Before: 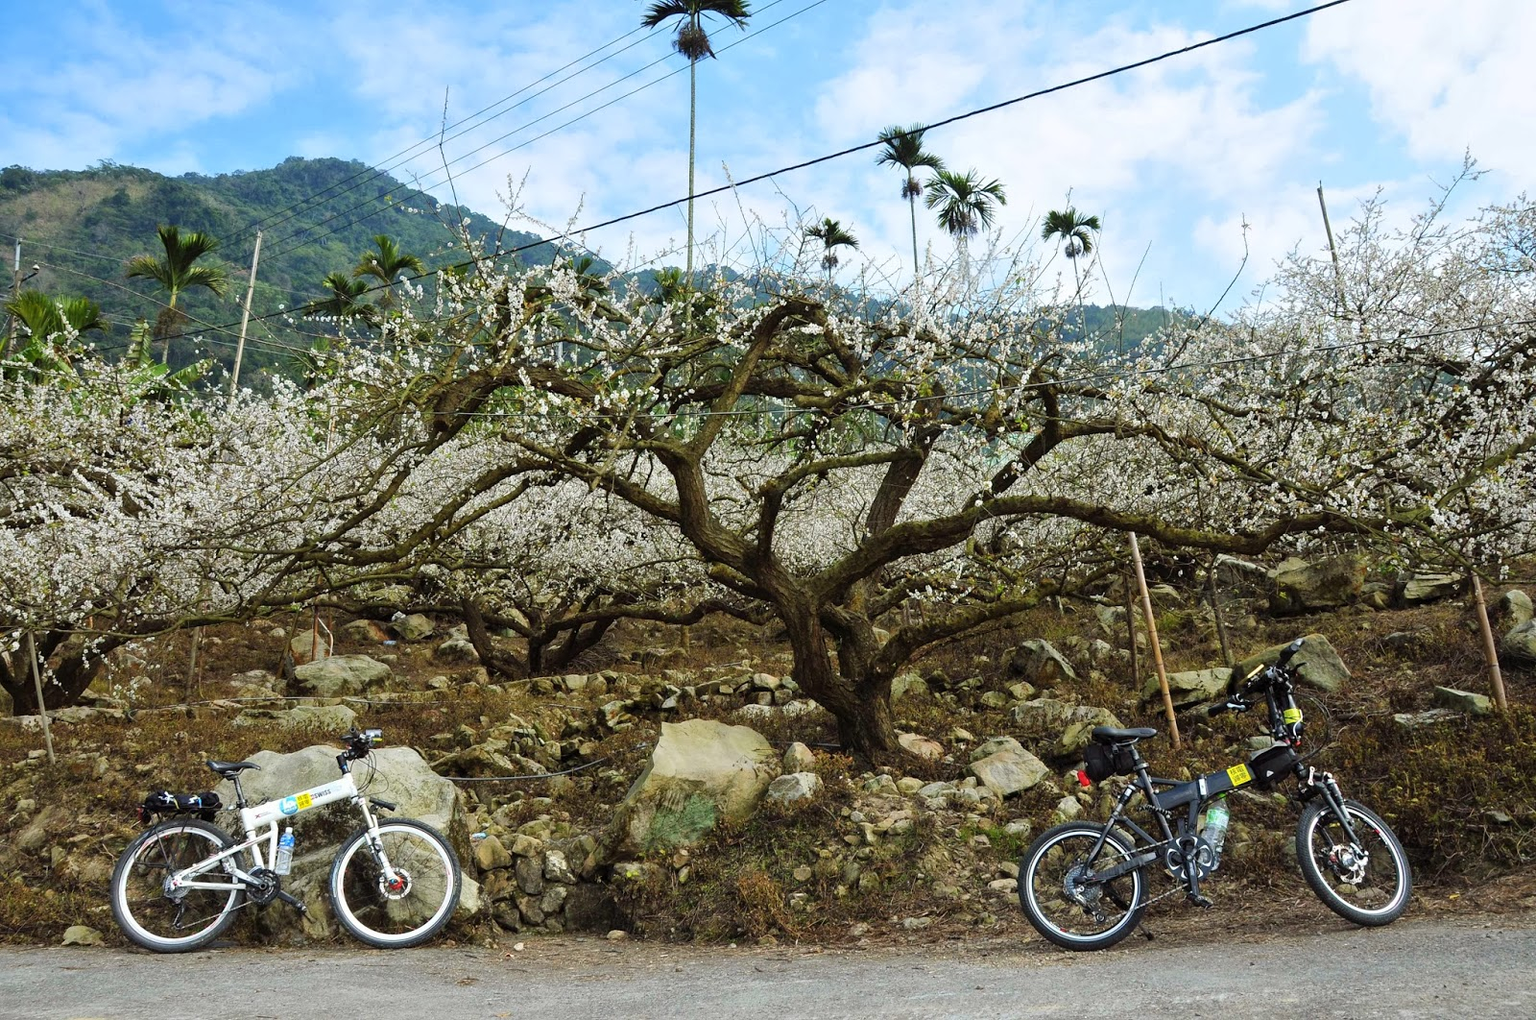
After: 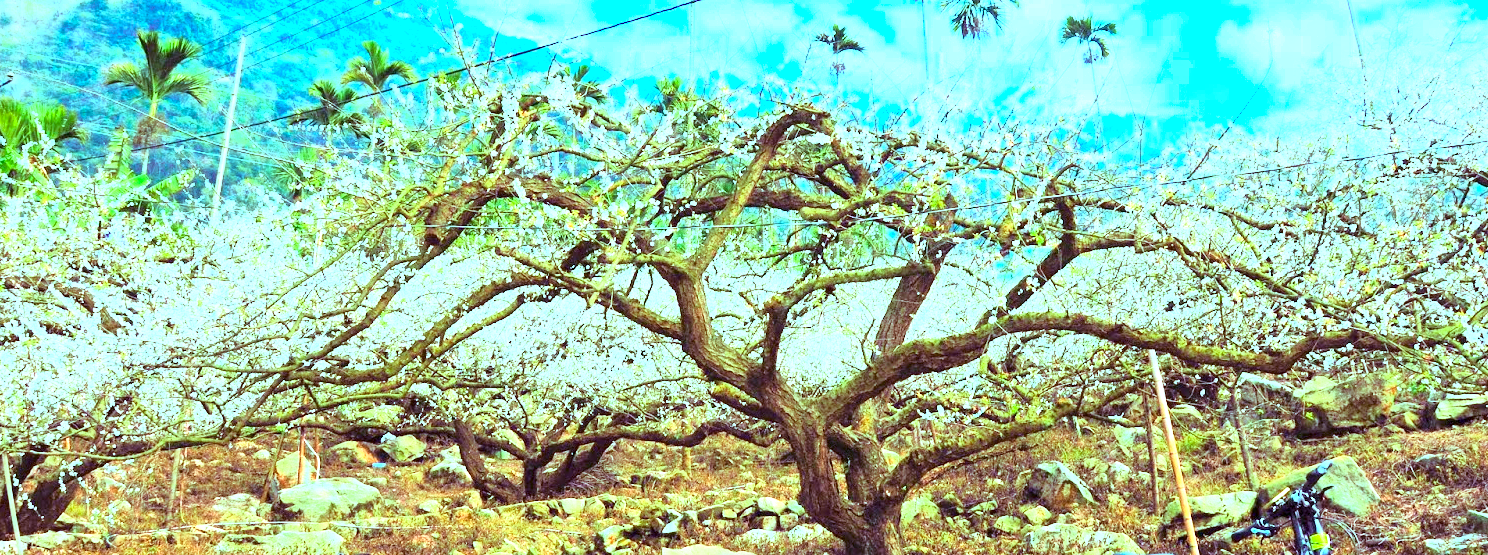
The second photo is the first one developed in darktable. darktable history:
tone curve: curves: ch0 [(0, 0) (0.091, 0.077) (0.389, 0.458) (0.745, 0.82) (0.844, 0.908) (0.909, 0.942) (1, 0.973)]; ch1 [(0, 0) (0.437, 0.404) (0.5, 0.5) (0.529, 0.556) (0.58, 0.603) (0.616, 0.649) (1, 1)]; ch2 [(0, 0) (0.442, 0.415) (0.5, 0.5) (0.535, 0.557) (0.585, 0.62) (1, 1)], color space Lab, independent channels, preserve colors none
color calibration: illuminant as shot in camera, x 0.37, y 0.382, temperature 4313.32 K
exposure: exposure 2 EV, compensate exposure bias true, compensate highlight preservation false
crop: left 1.744%, top 19.225%, right 5.069%, bottom 28.357%
color balance rgb: shadows lift › luminance 0.49%, shadows lift › chroma 6.83%, shadows lift › hue 300.29°, power › hue 208.98°, highlights gain › luminance 20.24%, highlights gain › chroma 2.73%, highlights gain › hue 173.85°, perceptual saturation grading › global saturation 18.05%
